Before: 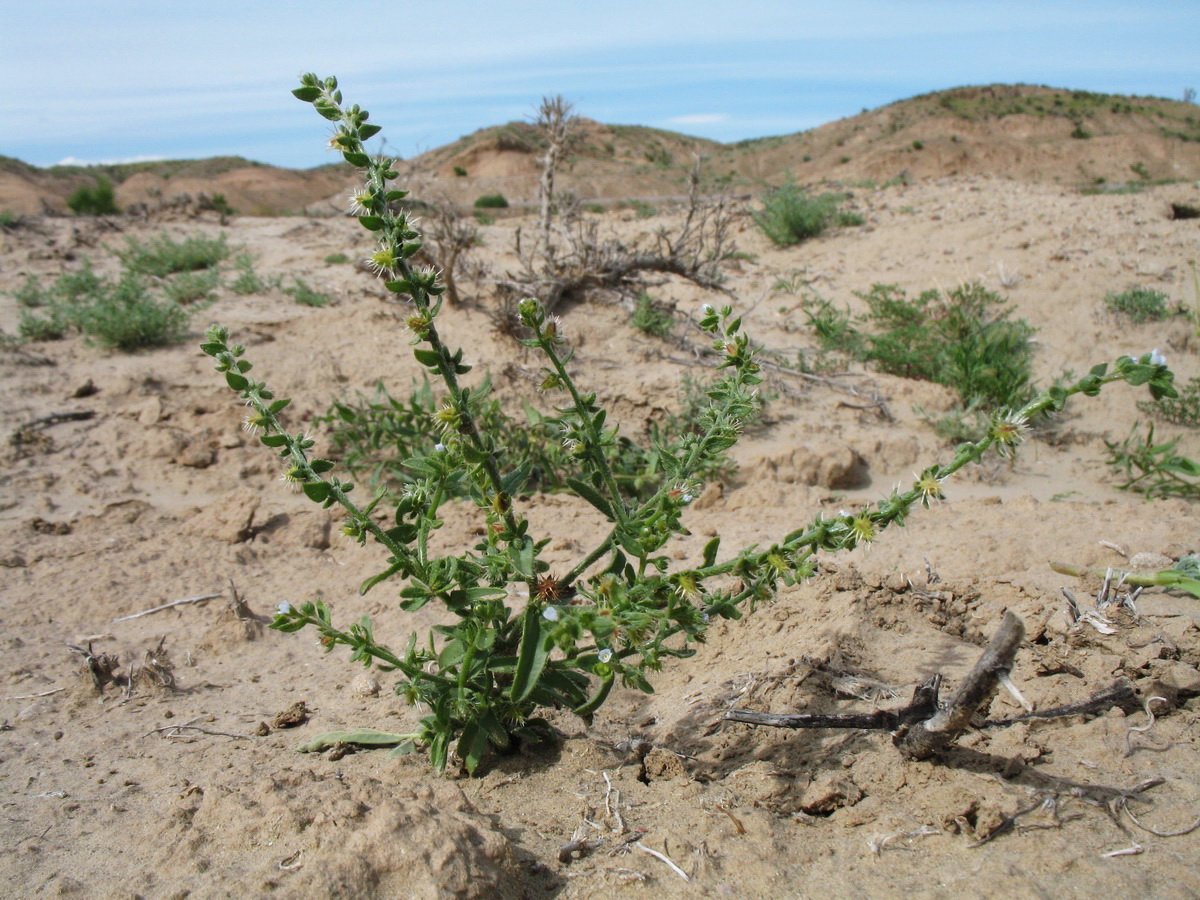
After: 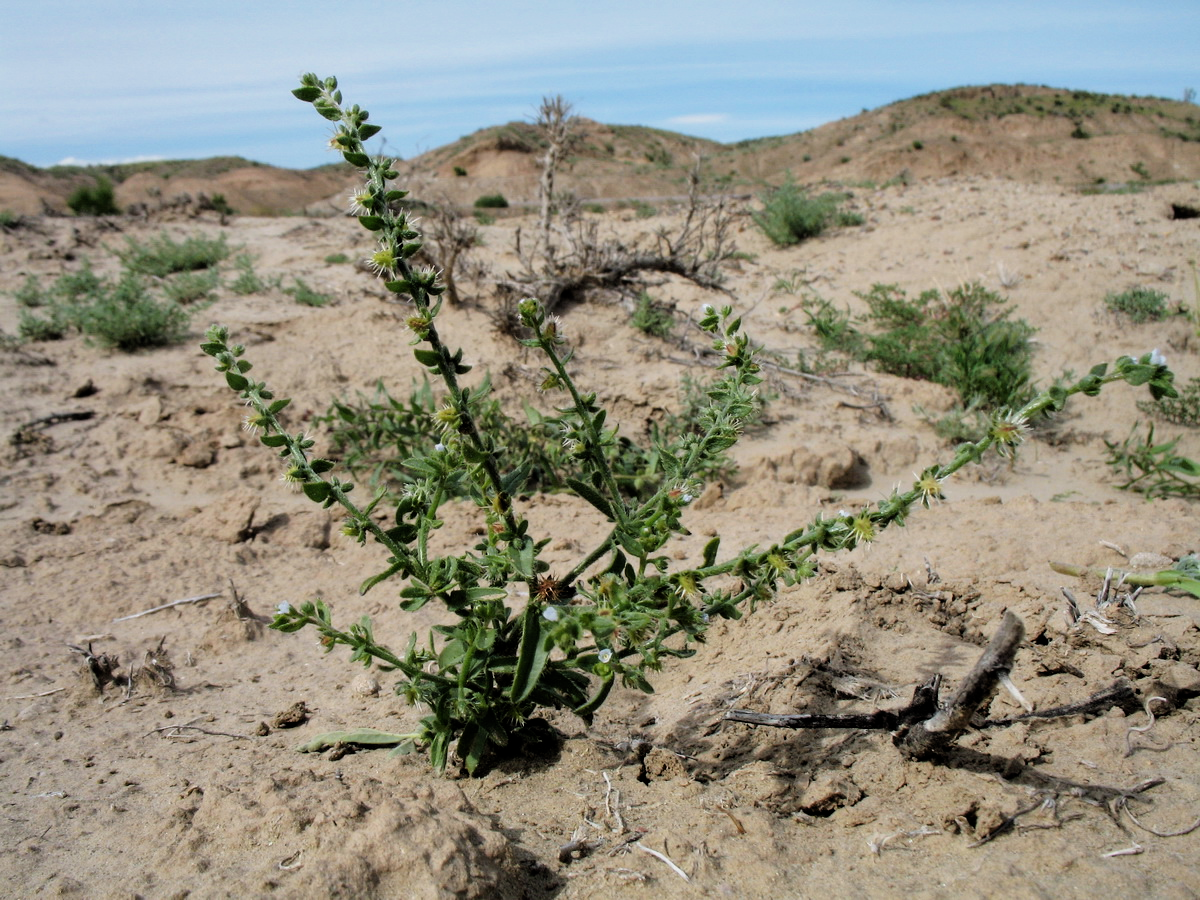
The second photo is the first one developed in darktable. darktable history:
shadows and highlights: shadows -20.57, white point adjustment -2.12, highlights -35.11
filmic rgb: black relative exposure -6.35 EV, white relative exposure 2.79 EV, target black luminance 0%, hardness 4.61, latitude 67.39%, contrast 1.279, shadows ↔ highlights balance -3.13%
